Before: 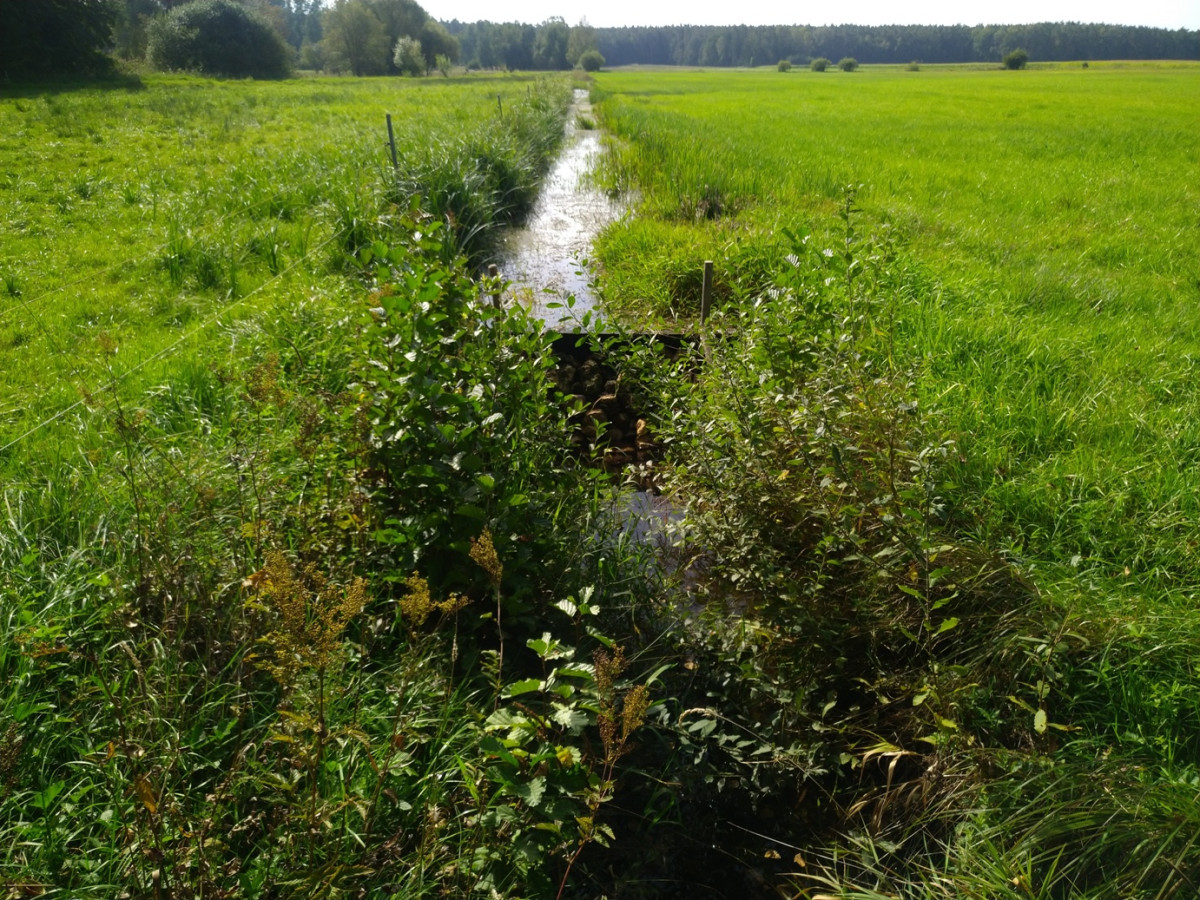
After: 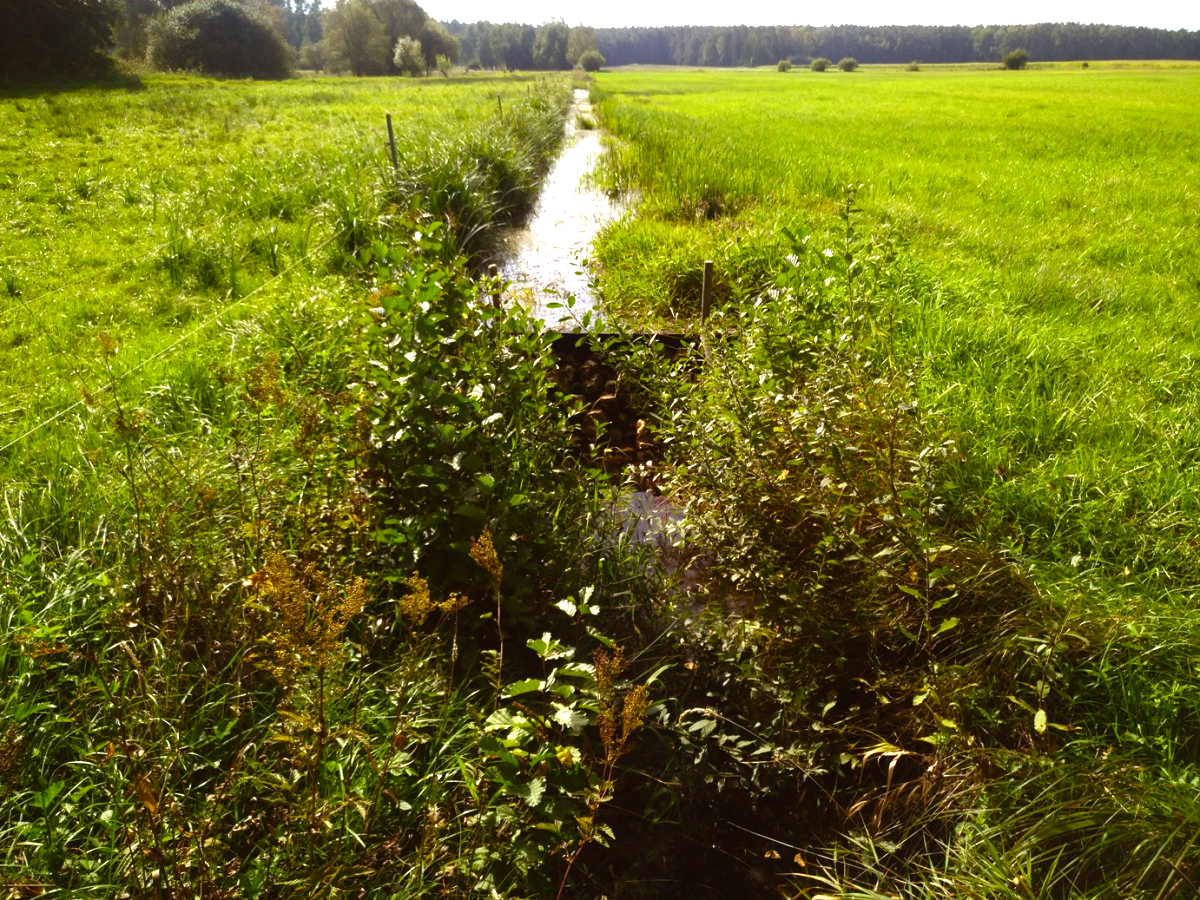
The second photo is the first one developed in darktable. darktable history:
rgb levels: mode RGB, independent channels, levels [[0, 0.5, 1], [0, 0.521, 1], [0, 0.536, 1]]
color balance rgb: shadows lift › chroma 1%, shadows lift › hue 28.8°, power › hue 60°, highlights gain › chroma 1%, highlights gain › hue 60°, global offset › luminance 0.25%, perceptual saturation grading › highlights -20%, perceptual saturation grading › shadows 20%, perceptual brilliance grading › highlights 10%, perceptual brilliance grading › shadows -5%, global vibrance 19.67%
exposure: black level correction 0, exposure 0.5 EV, compensate exposure bias true, compensate highlight preservation false
